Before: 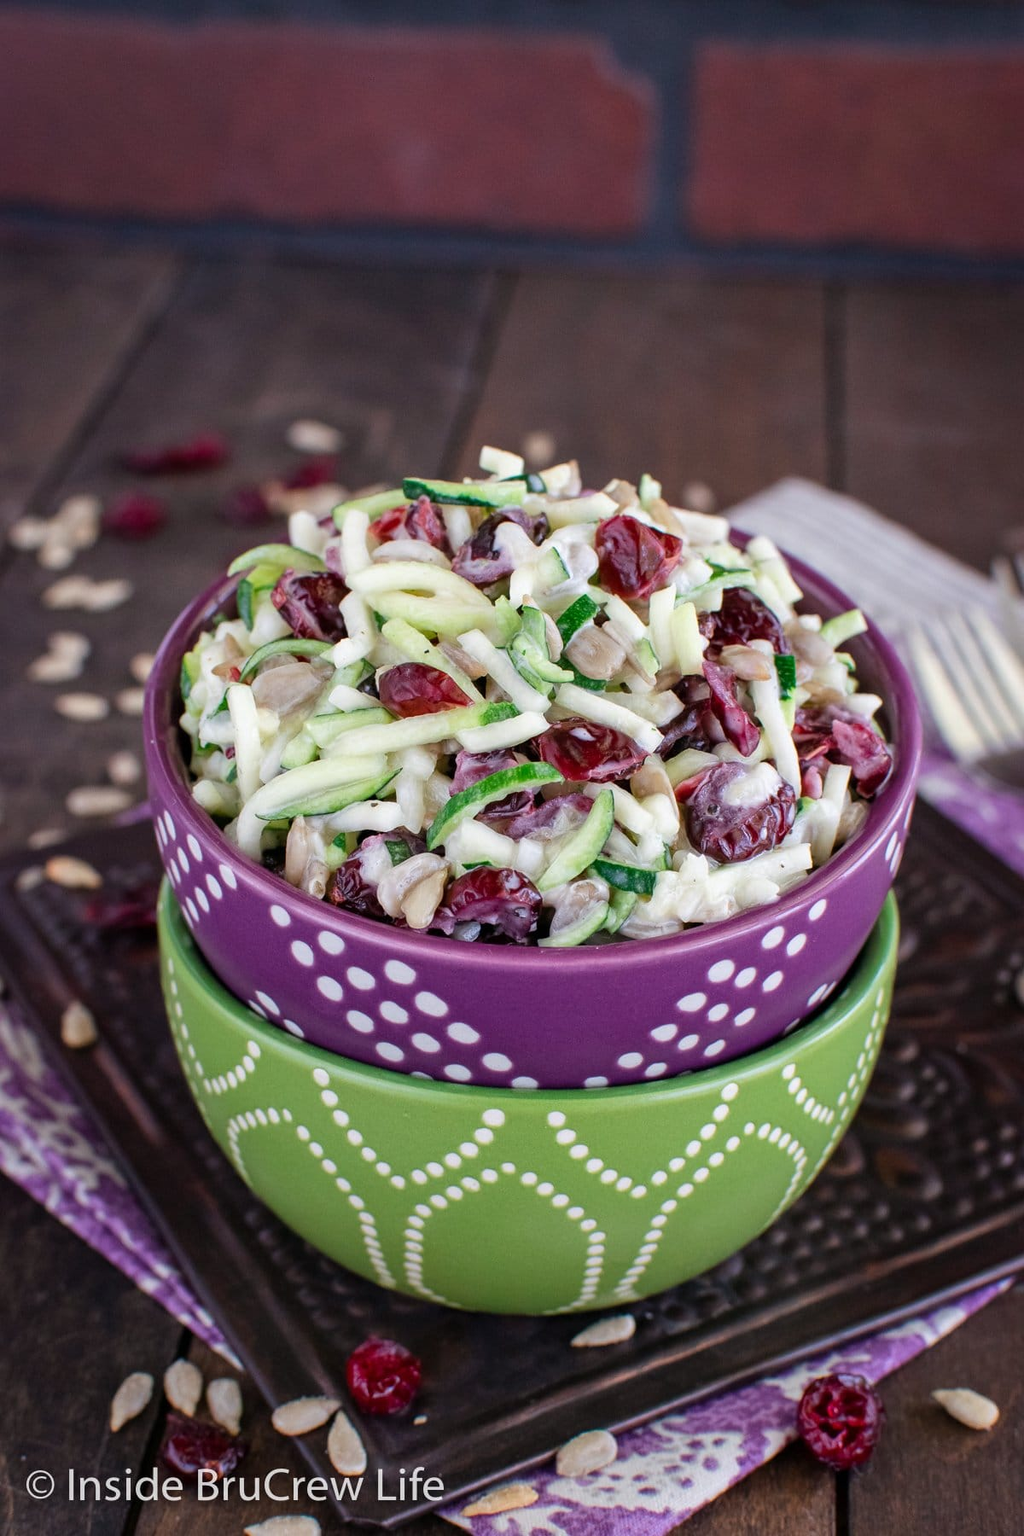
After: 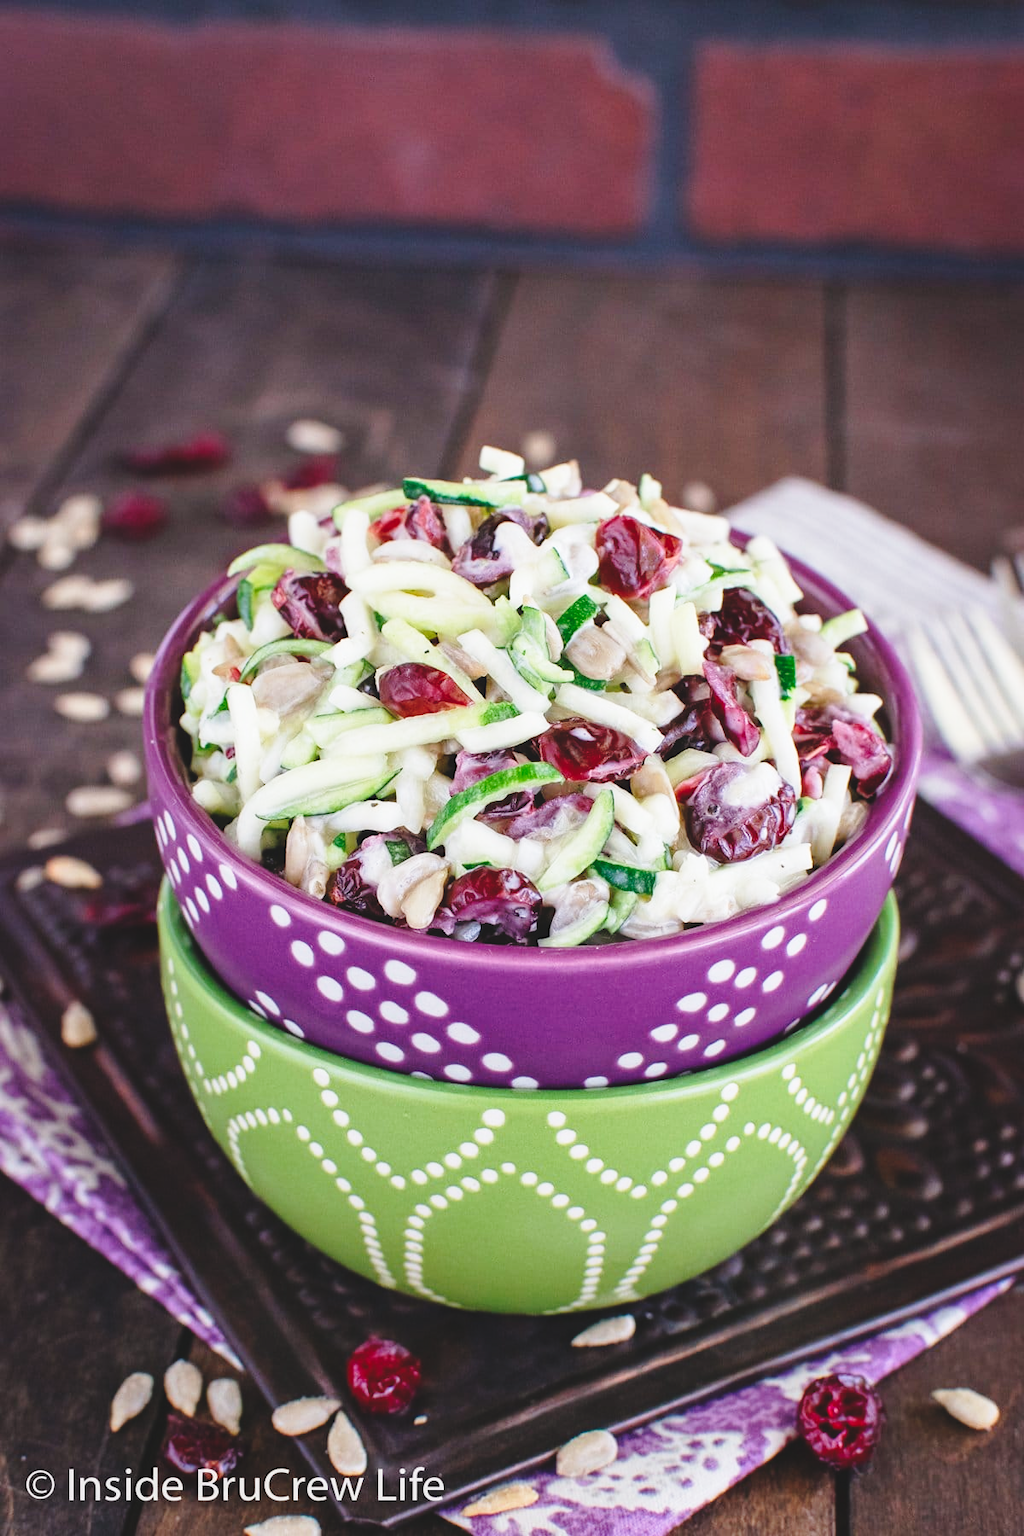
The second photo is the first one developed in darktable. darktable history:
exposure: black level correction -0.014, exposure -0.192 EV, compensate exposure bias true, compensate highlight preservation false
base curve: curves: ch0 [(0, 0) (0.028, 0.03) (0.121, 0.232) (0.46, 0.748) (0.859, 0.968) (1, 1)], preserve colors none
